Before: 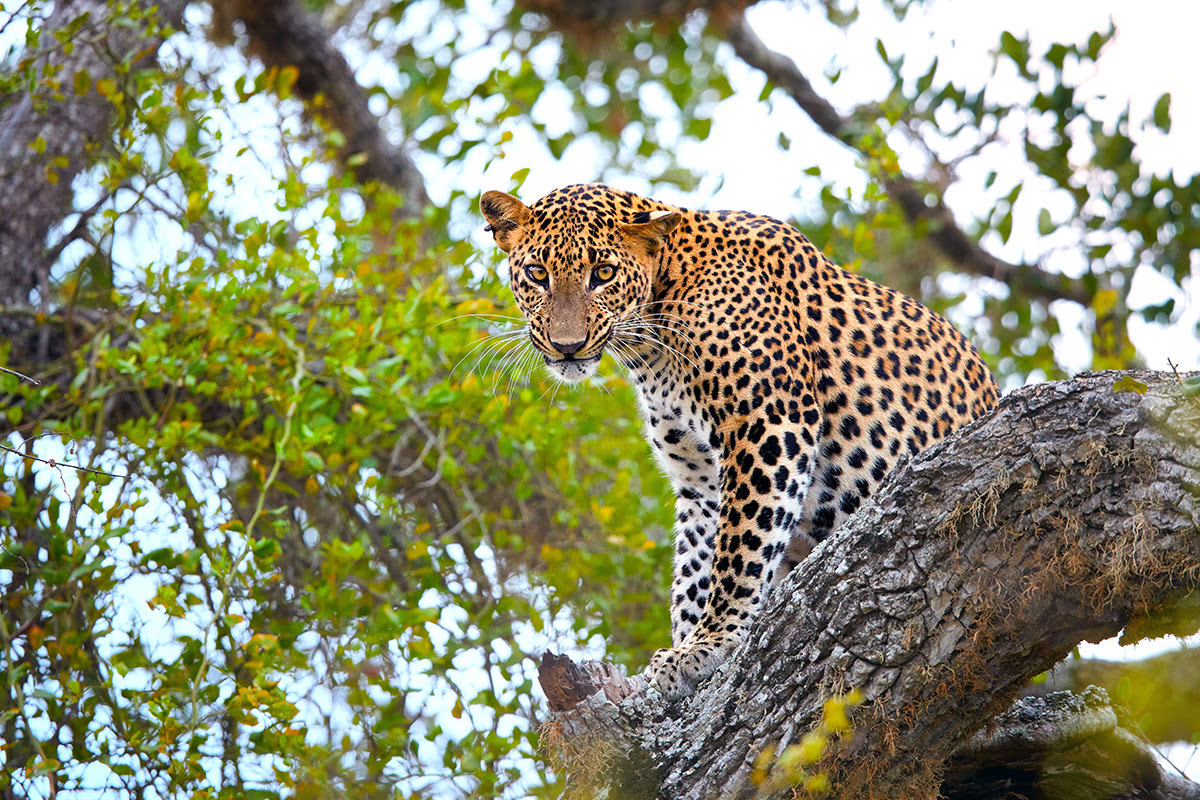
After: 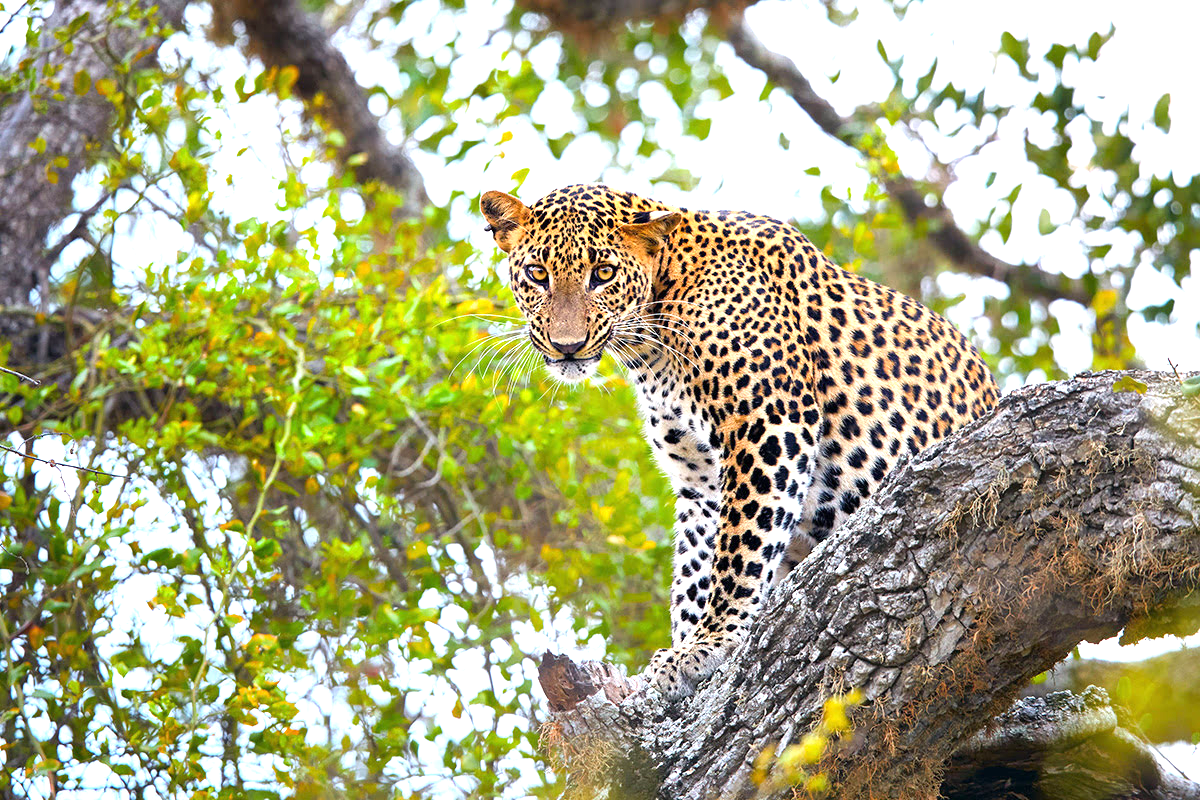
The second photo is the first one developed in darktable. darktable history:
exposure: exposure 0.764 EV, compensate highlight preservation false
